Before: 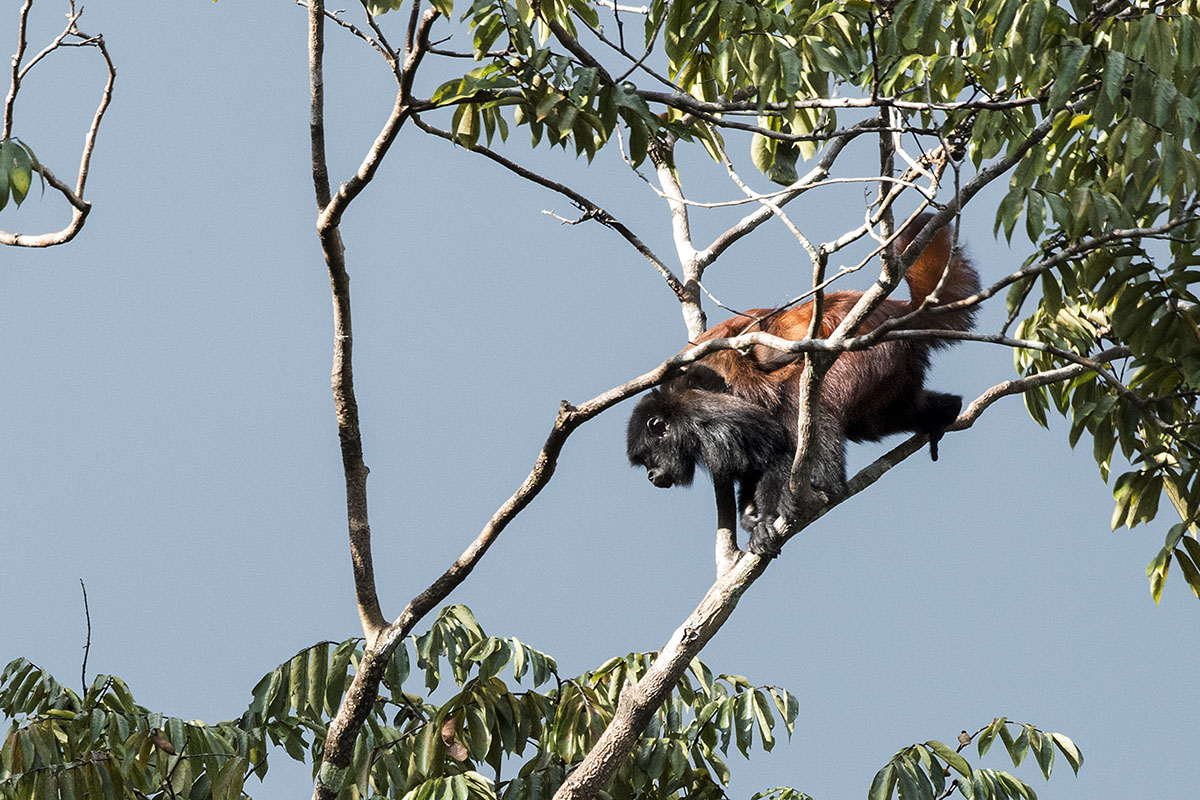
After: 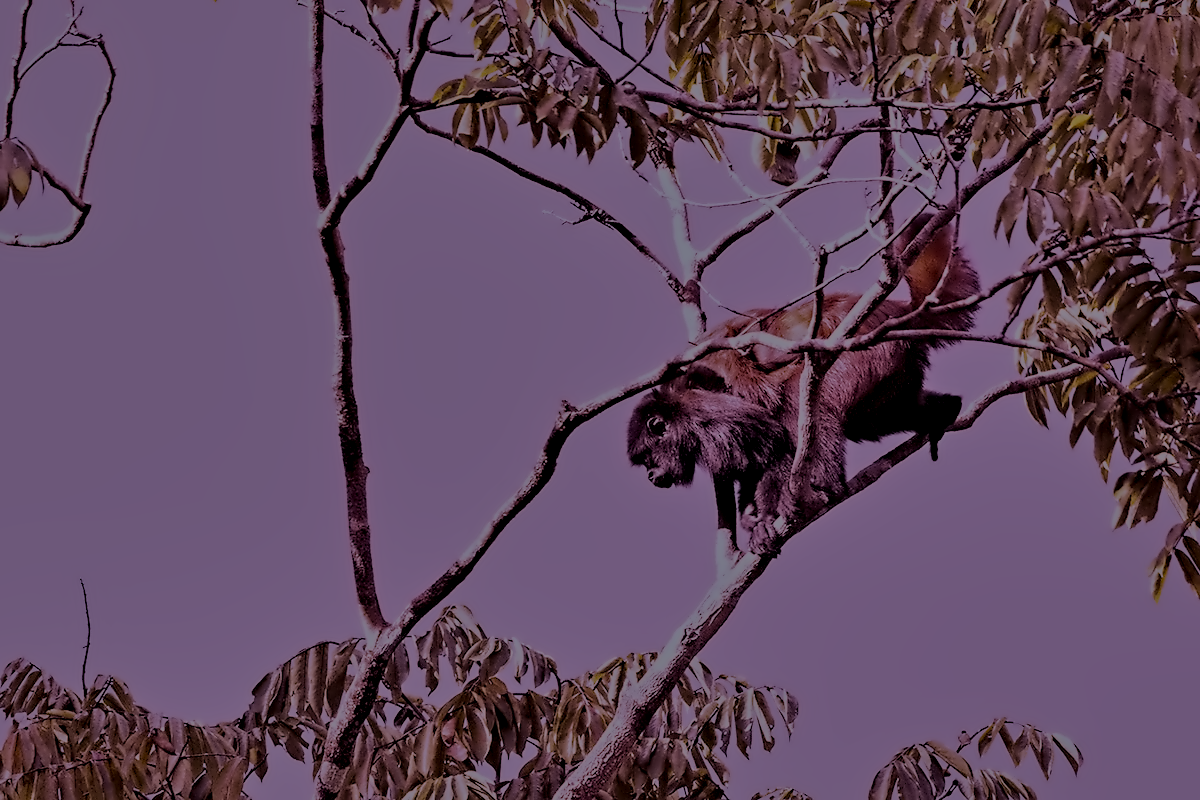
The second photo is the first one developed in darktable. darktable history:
local contrast: on, module defaults
color calibration: illuminant as shot in camera, x 0.358, y 0.373, temperature 4628.91 K
color balance rgb: perceptual saturation grading › global saturation 20%, perceptual saturation grading › highlights -25%, perceptual saturation grading › shadows 25%
denoise (profiled): preserve shadows 1.52, scattering 0.002, a [-1, 0, 0], compensate highlight preservation false
exposure: black level correction 0, exposure 1.1 EV, compensate exposure bias true, compensate highlight preservation false
filmic rgb: black relative exposure -7.65 EV, white relative exposure 4.56 EV, hardness 3.61, contrast 1.05
haze removal: compatibility mode true, adaptive false
highlight reconstruction: on, module defaults
hot pixels: on, module defaults
lens correction: scale 1, crop 1, focal 16, aperture 5.6, distance 1000, camera "Canon EOS RP", lens "Canon RF 16mm F2.8 STM"
shadows and highlights: on, module defaults
white balance: red 2.229, blue 1.46
velvia: on, module defaults
raw denoise: x [[0, 0.25, 0.5, 0.75, 1] ×4]
contrast equalizer "denoise & sharpen": octaves 7, y [[0.5, 0.542, 0.583, 0.625, 0.667, 0.708], [0.5 ×6], [0.5 ×6], [0, 0.033, 0.067, 0.1, 0.133, 0.167], [0, 0.05, 0.1, 0.15, 0.2, 0.25]]
raw chromatic aberrations: on, module defaults
tone equalizer "contrast tone curve: soft": -8 EV -0.417 EV, -7 EV -0.389 EV, -6 EV -0.333 EV, -5 EV -0.222 EV, -3 EV 0.222 EV, -2 EV 0.333 EV, -1 EV 0.389 EV, +0 EV 0.417 EV, edges refinement/feathering 500, mask exposure compensation -1.57 EV, preserve details no
